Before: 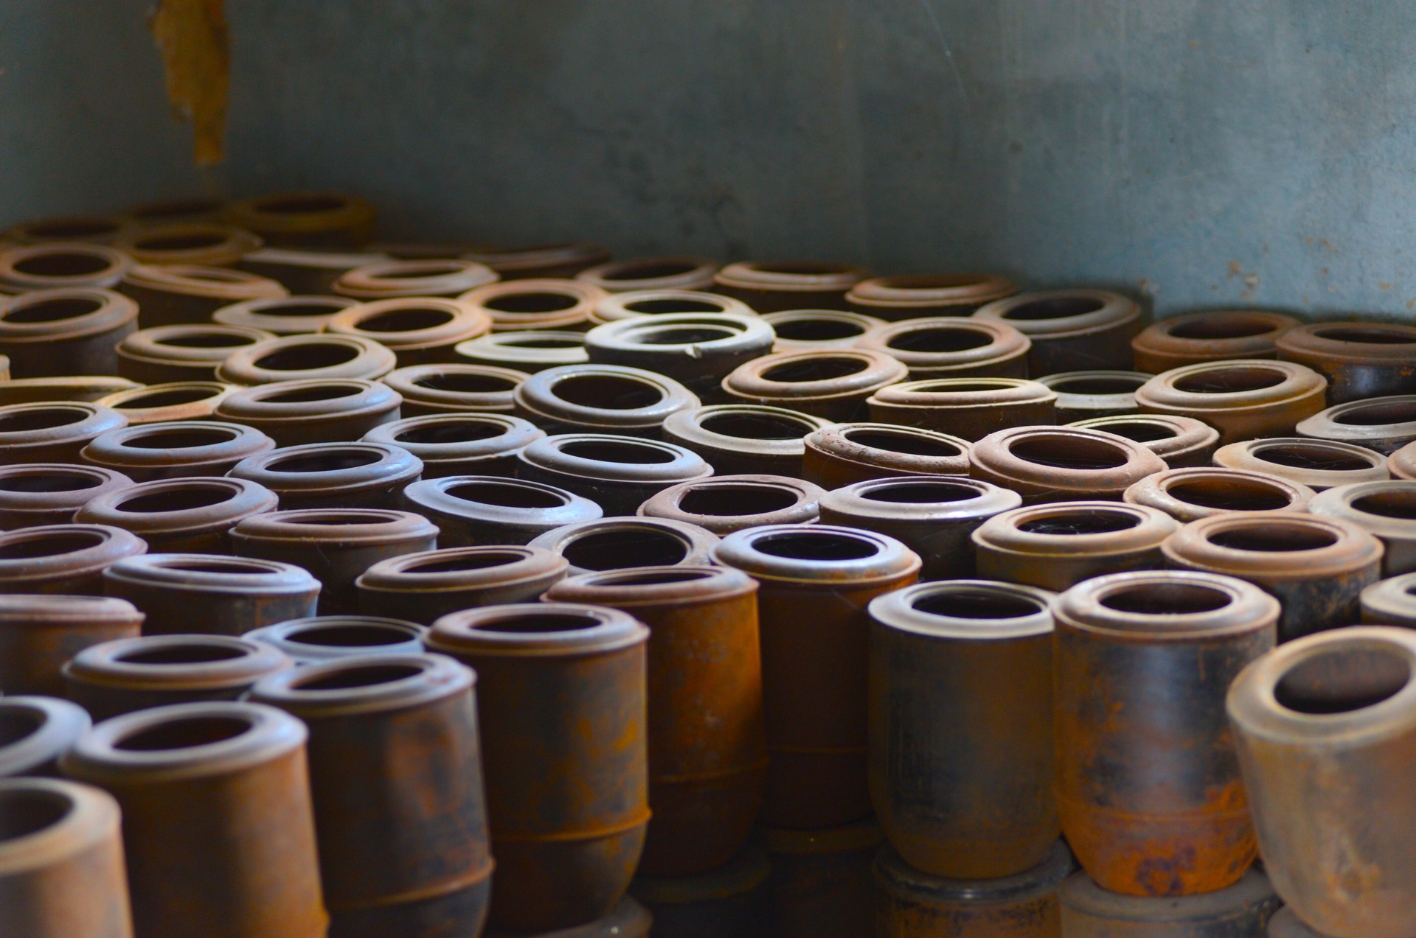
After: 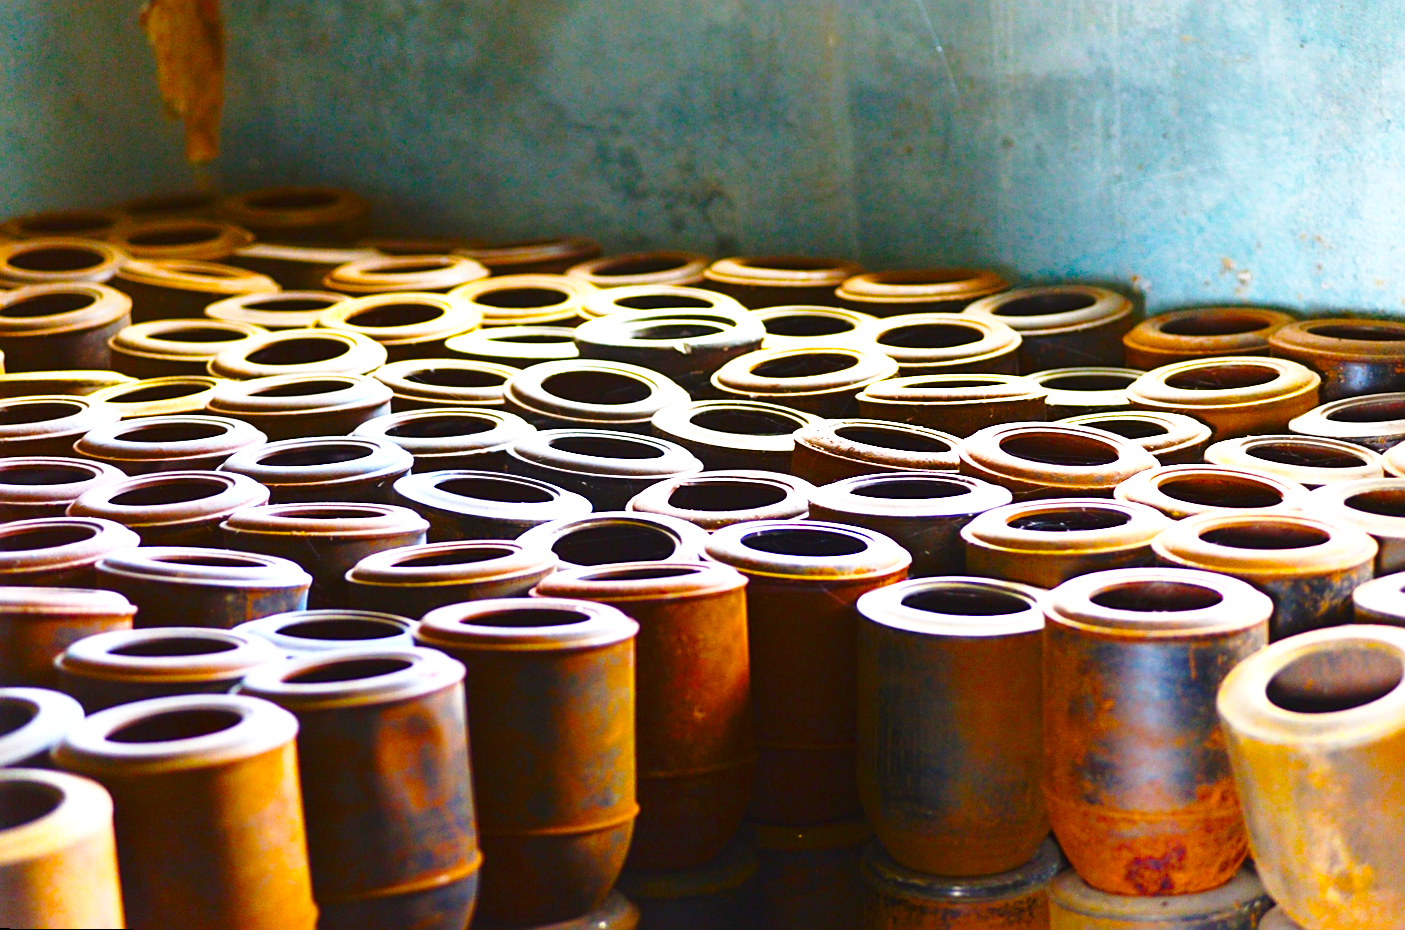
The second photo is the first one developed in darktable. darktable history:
sharpen: on, module defaults
exposure: exposure 0.943 EV, compensate highlight preservation false
rotate and perspective: rotation 0.192°, lens shift (horizontal) -0.015, crop left 0.005, crop right 0.996, crop top 0.006, crop bottom 0.99
base curve: curves: ch0 [(0, 0) (0.036, 0.037) (0.121, 0.228) (0.46, 0.76) (0.859, 0.983) (1, 1)], preserve colors none
color balance rgb: linear chroma grading › global chroma 9%, perceptual saturation grading › global saturation 36%, perceptual saturation grading › shadows 35%, perceptual brilliance grading › global brilliance 15%, perceptual brilliance grading › shadows -35%, global vibrance 15%
